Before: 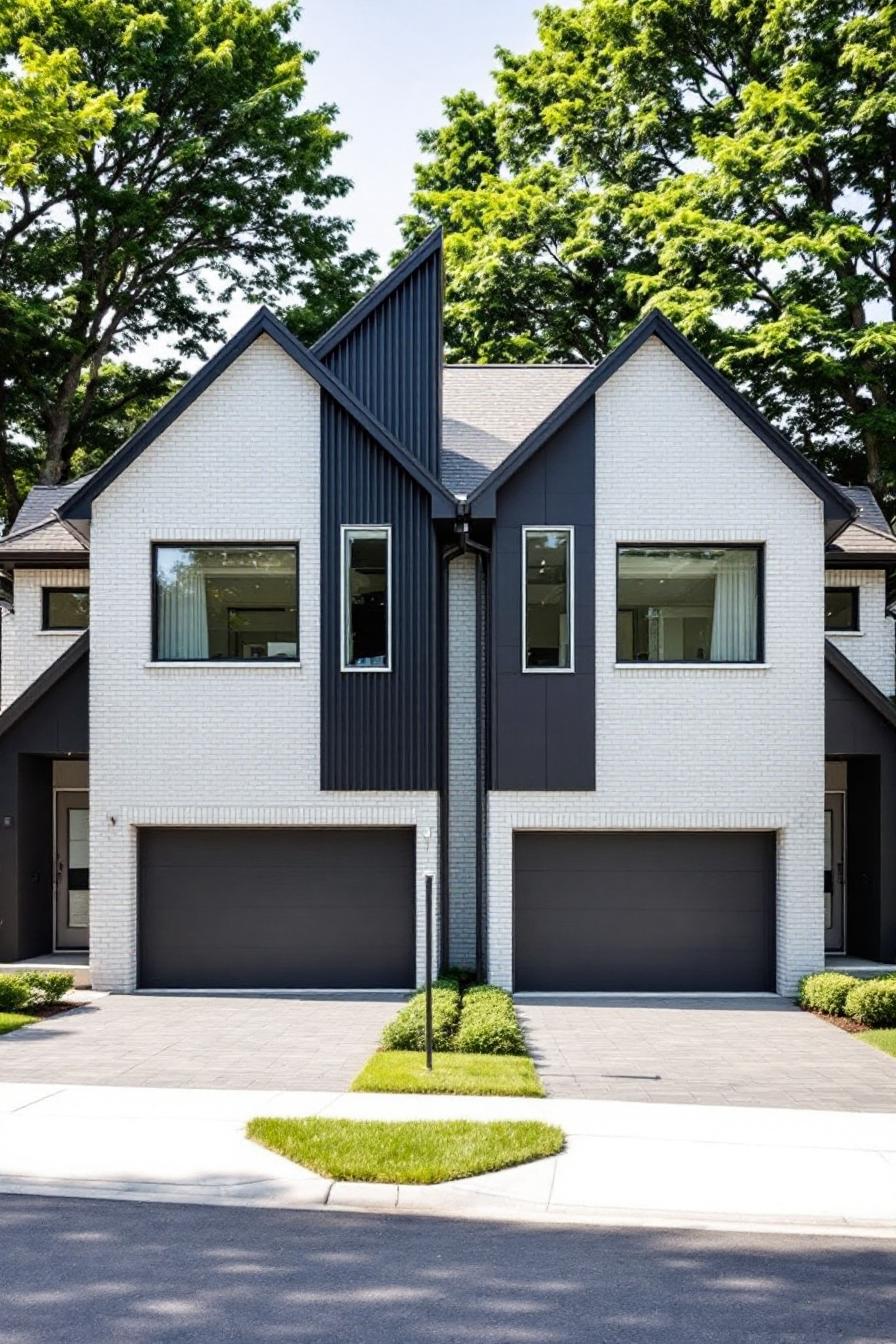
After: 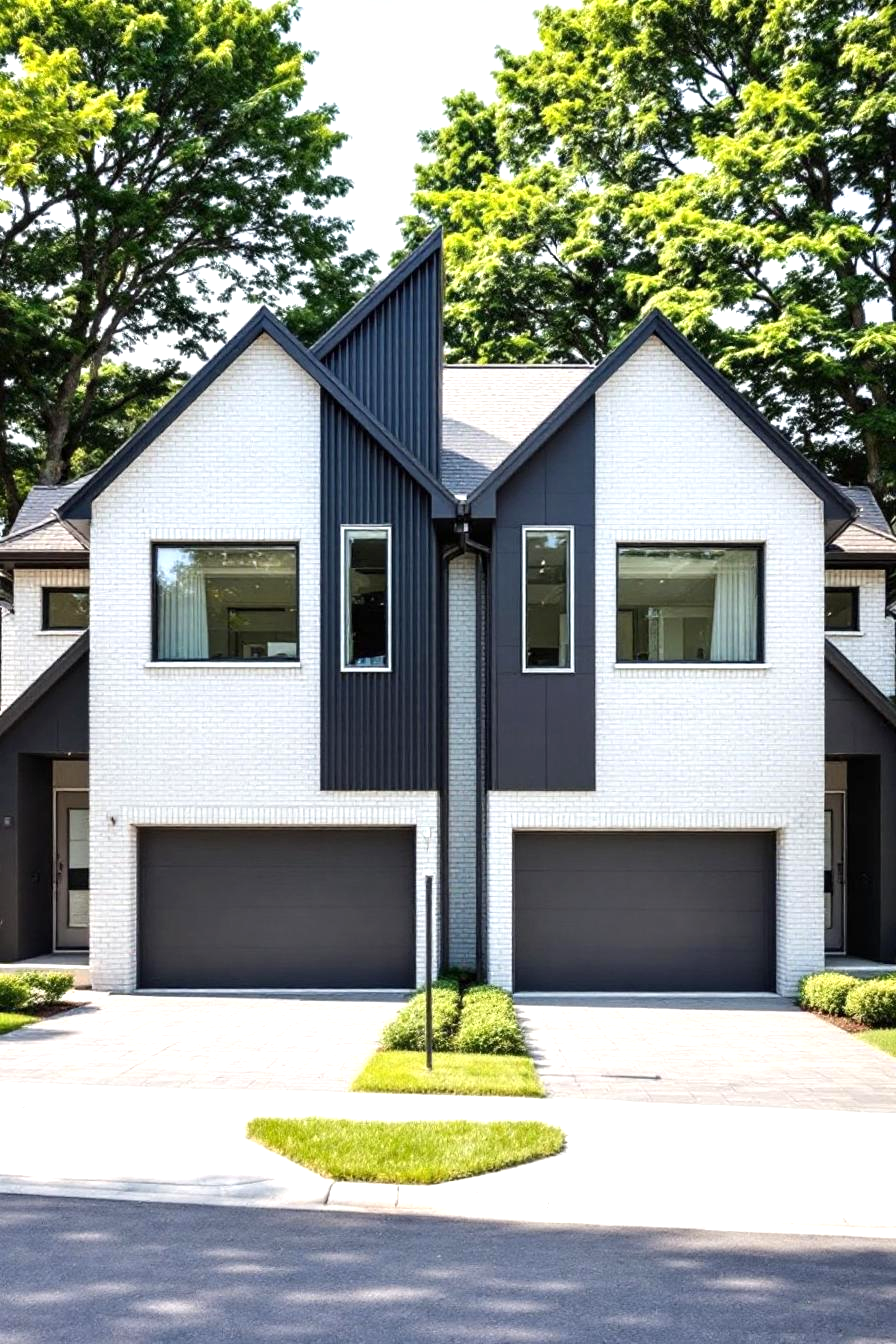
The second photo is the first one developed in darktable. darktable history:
tone equalizer: edges refinement/feathering 500, mask exposure compensation -1.57 EV, preserve details no
exposure: exposure 0.497 EV, compensate exposure bias true, compensate highlight preservation false
